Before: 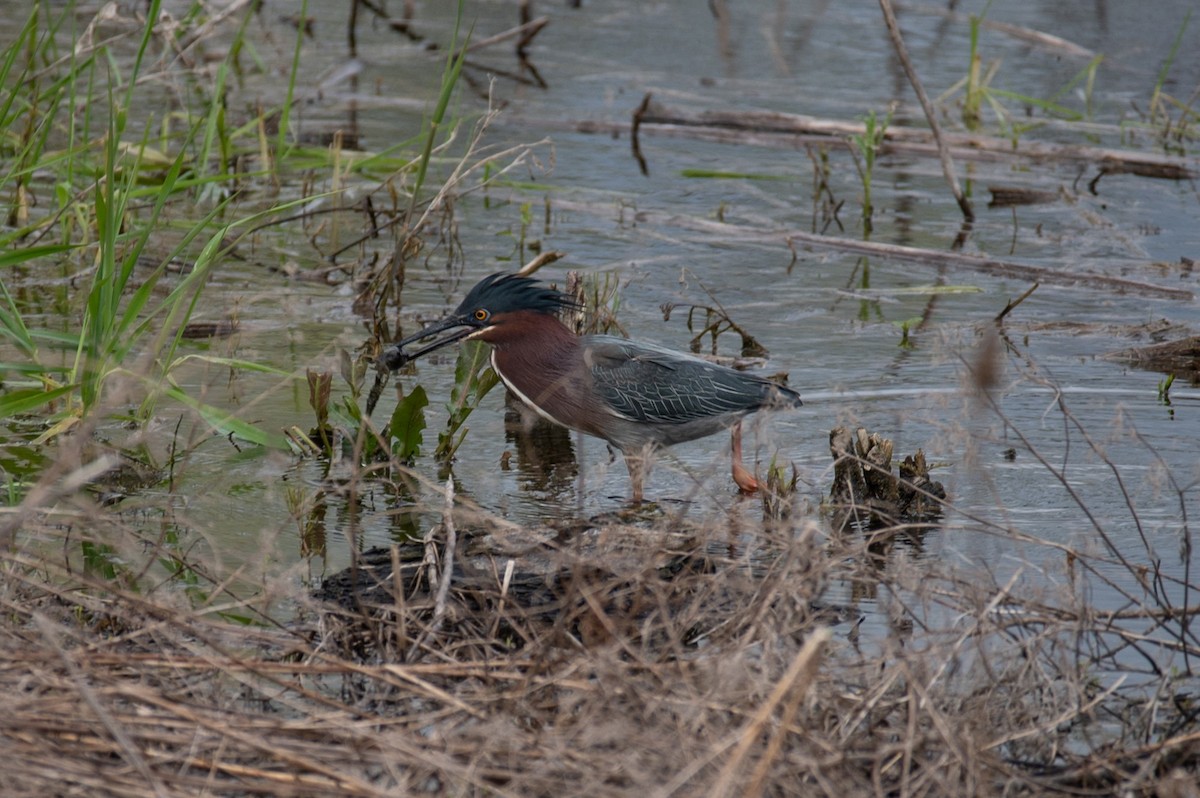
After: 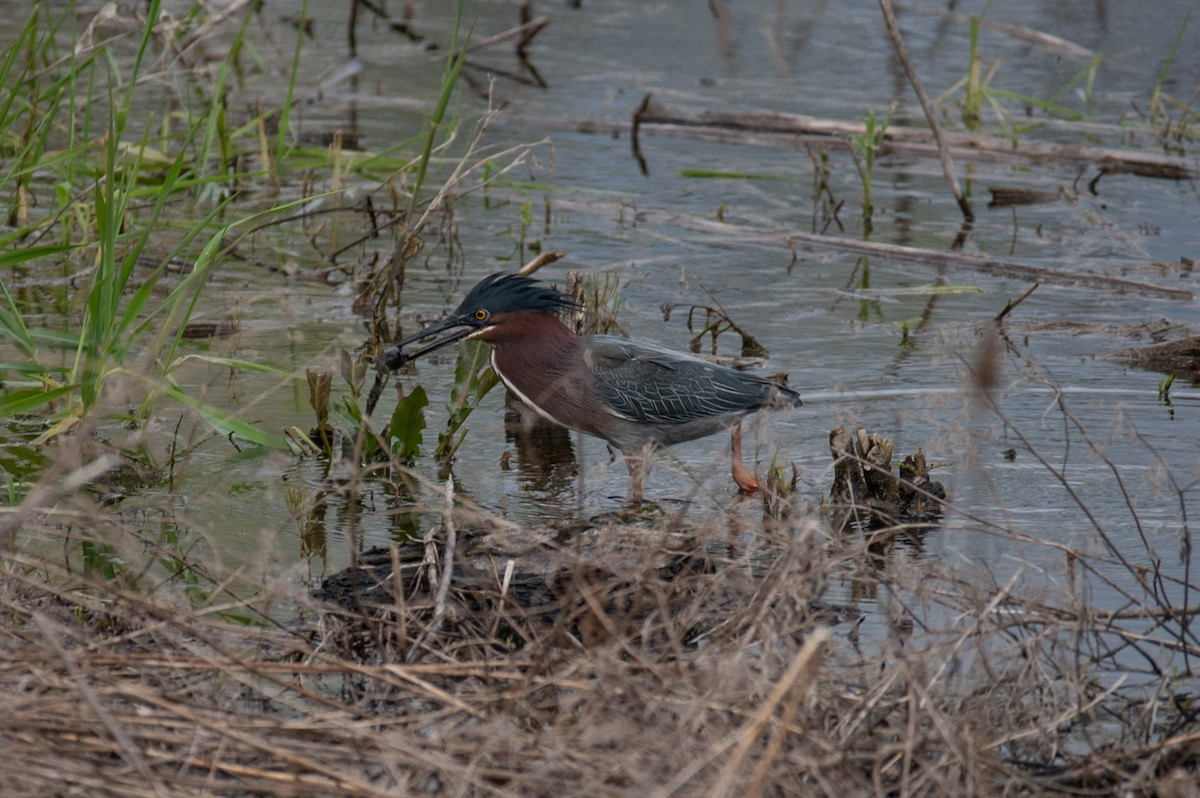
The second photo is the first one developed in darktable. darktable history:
exposure: exposure -0.153 EV, compensate exposure bias true, compensate highlight preservation false
